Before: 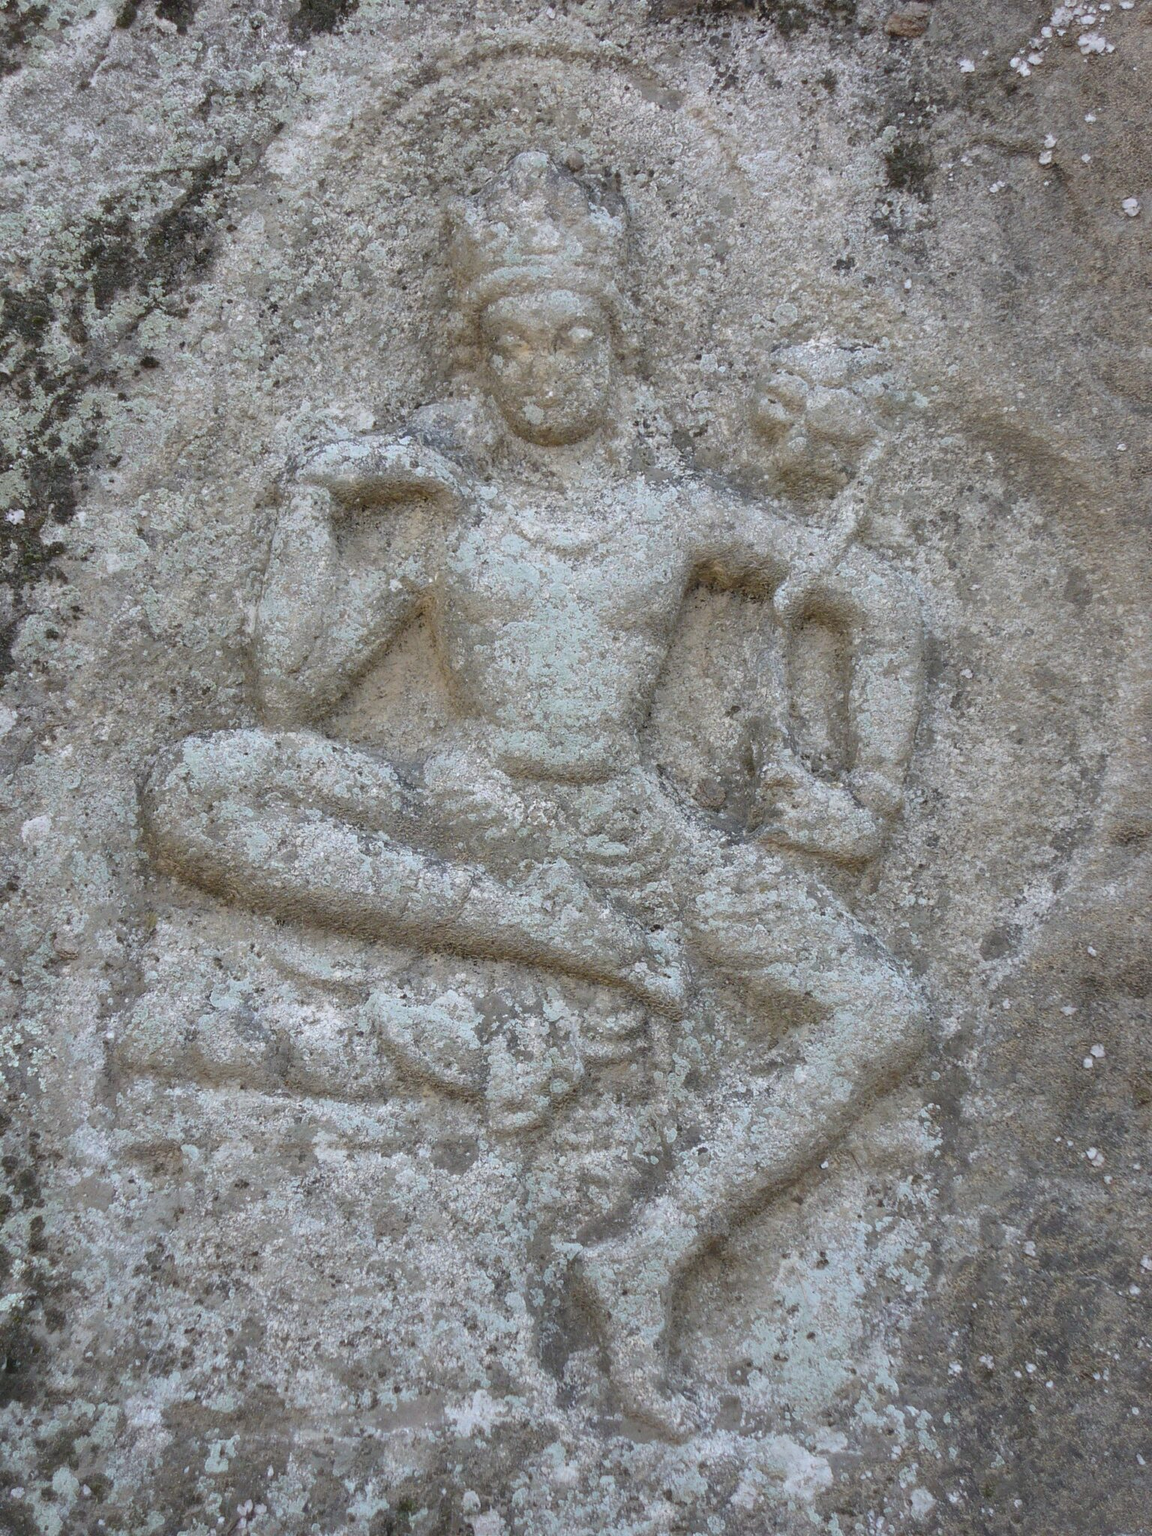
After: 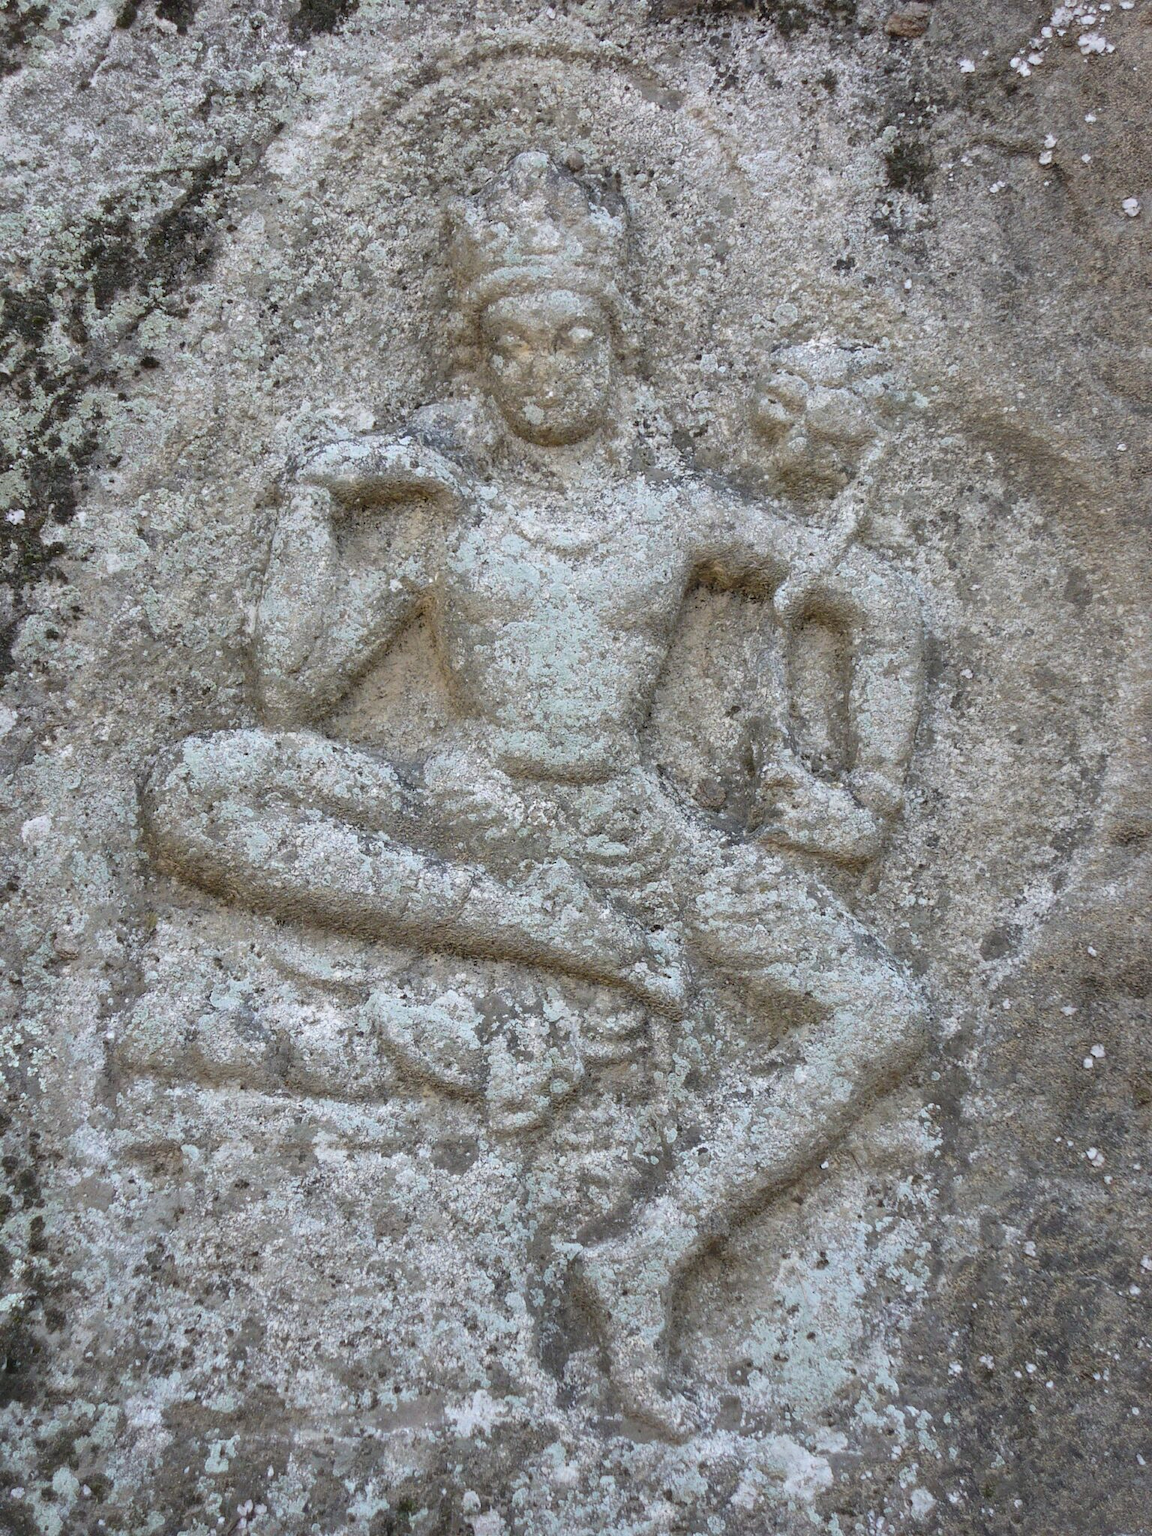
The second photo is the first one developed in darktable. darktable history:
tone curve: curves: ch0 [(0, 0) (0.003, 0.01) (0.011, 0.015) (0.025, 0.023) (0.044, 0.037) (0.069, 0.055) (0.1, 0.08) (0.136, 0.114) (0.177, 0.155) (0.224, 0.201) (0.277, 0.254) (0.335, 0.319) (0.399, 0.387) (0.468, 0.459) (0.543, 0.544) (0.623, 0.634) (0.709, 0.731) (0.801, 0.827) (0.898, 0.921) (1, 1)], preserve colors none
local contrast: mode bilateral grid, contrast 29, coarseness 16, detail 116%, midtone range 0.2
